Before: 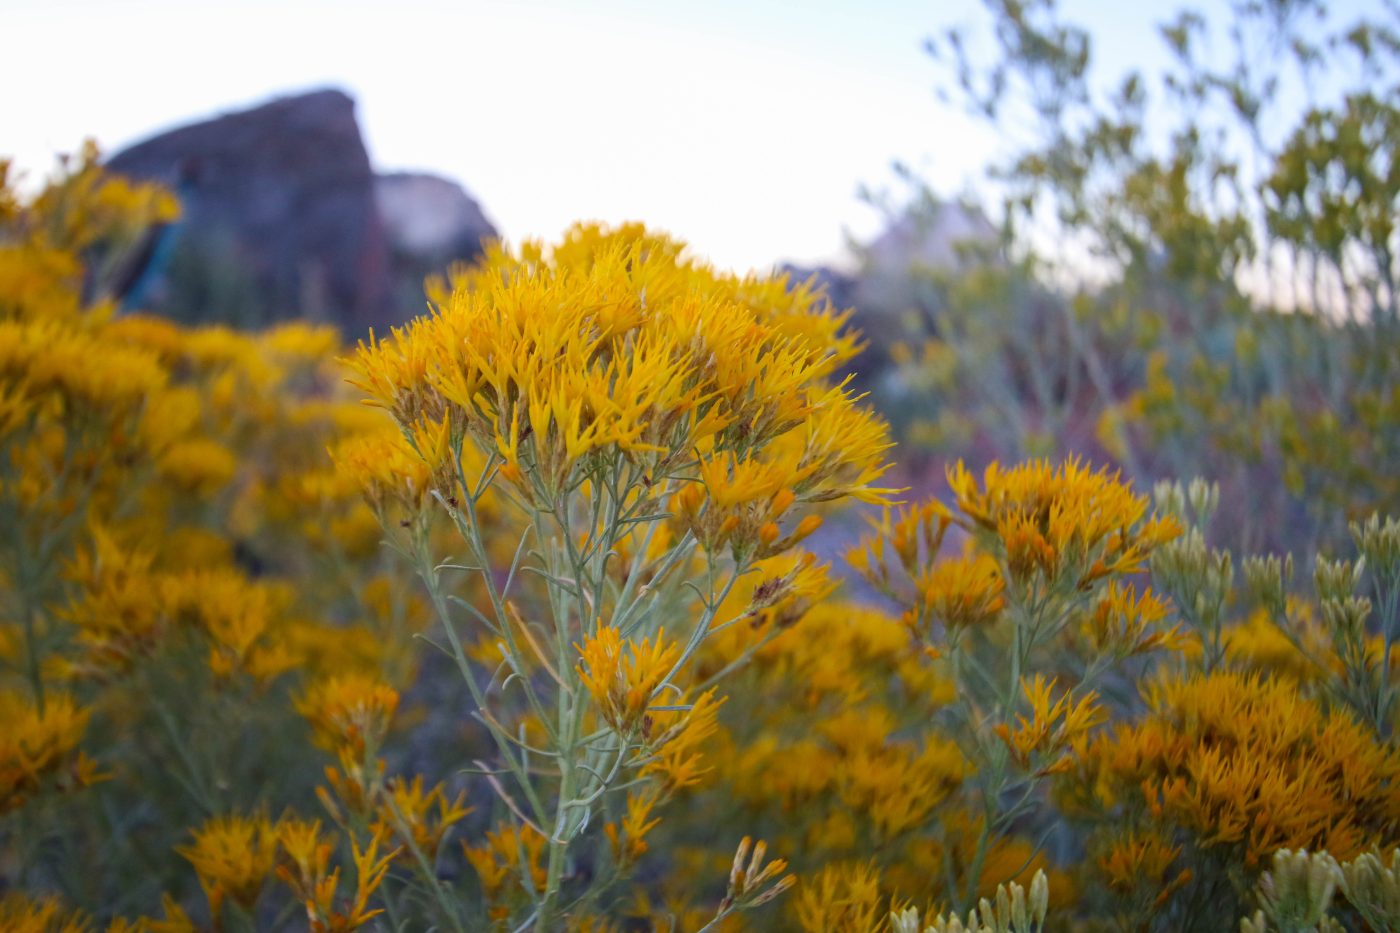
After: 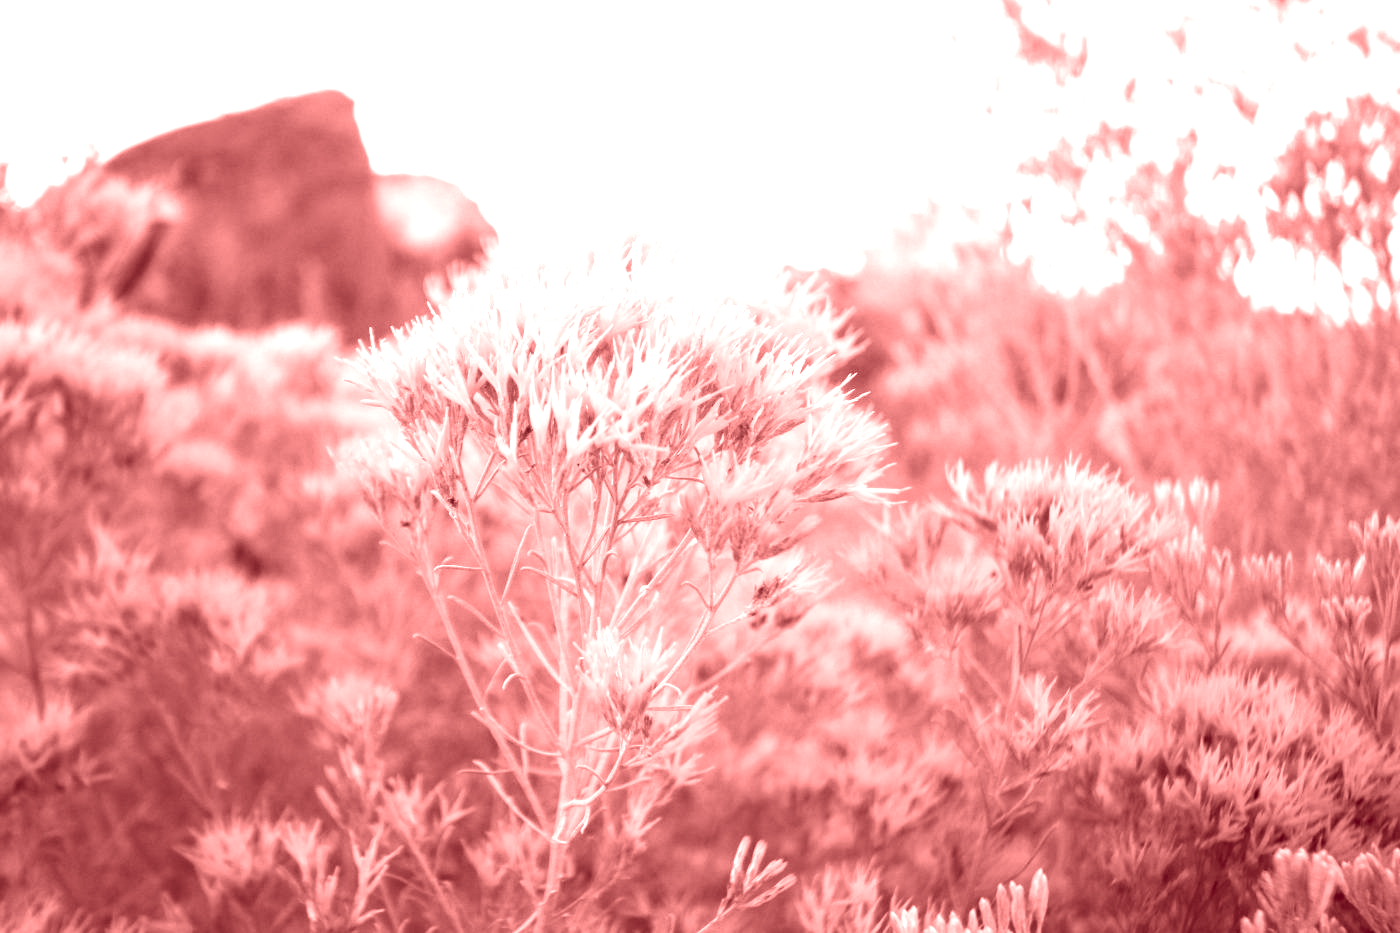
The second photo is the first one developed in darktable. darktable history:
exposure: black level correction 0.001, exposure 1 EV, compensate highlight preservation false
tone equalizer: -8 EV -0.417 EV, -7 EV -0.389 EV, -6 EV -0.333 EV, -5 EV -0.222 EV, -3 EV 0.222 EV, -2 EV 0.333 EV, -1 EV 0.389 EV, +0 EV 0.417 EV, edges refinement/feathering 500, mask exposure compensation -1.57 EV, preserve details no
colorize: saturation 60%, source mix 100%
